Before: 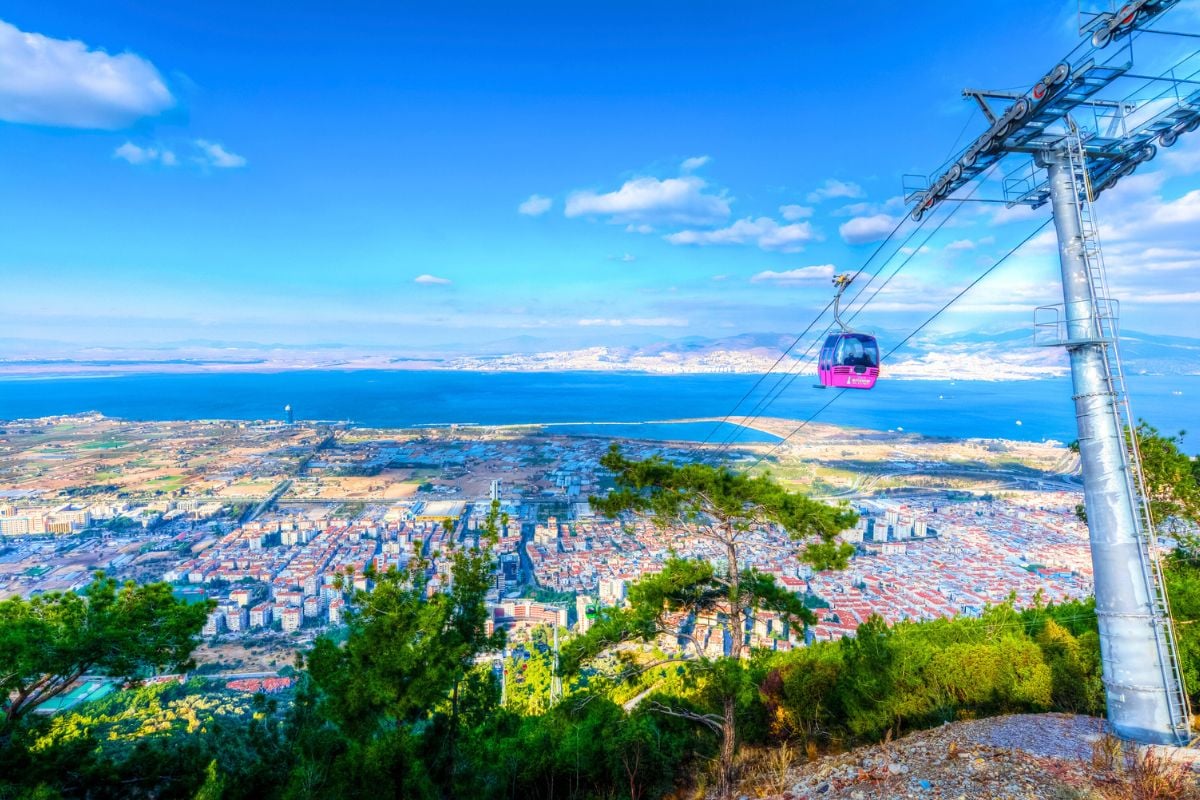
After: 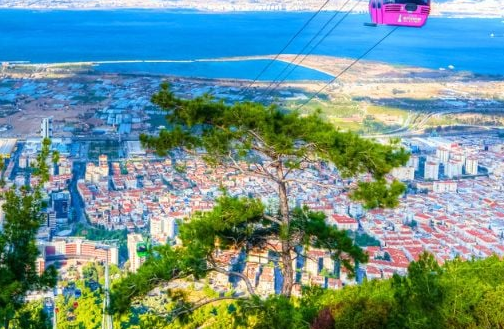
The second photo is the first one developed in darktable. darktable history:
crop: left 37.466%, top 45.32%, right 20.484%, bottom 13.443%
